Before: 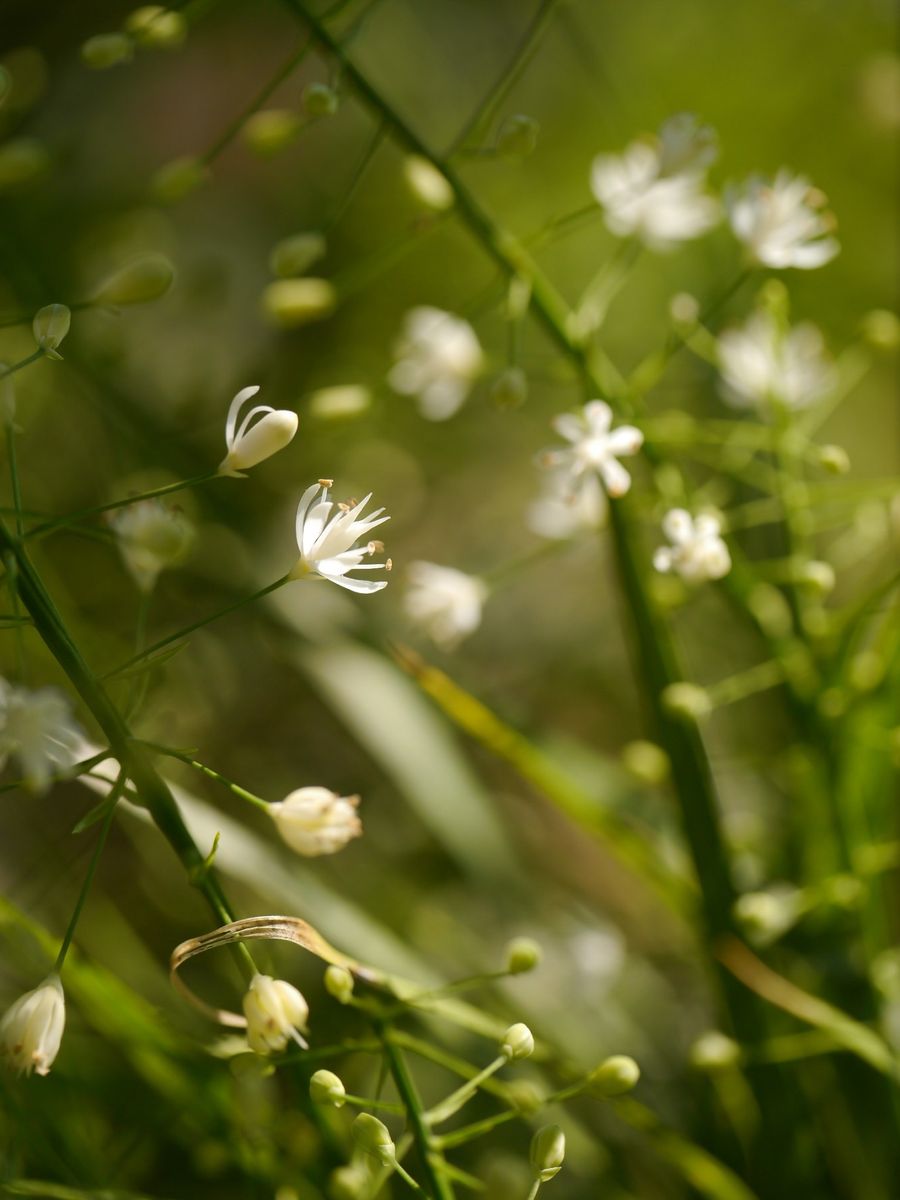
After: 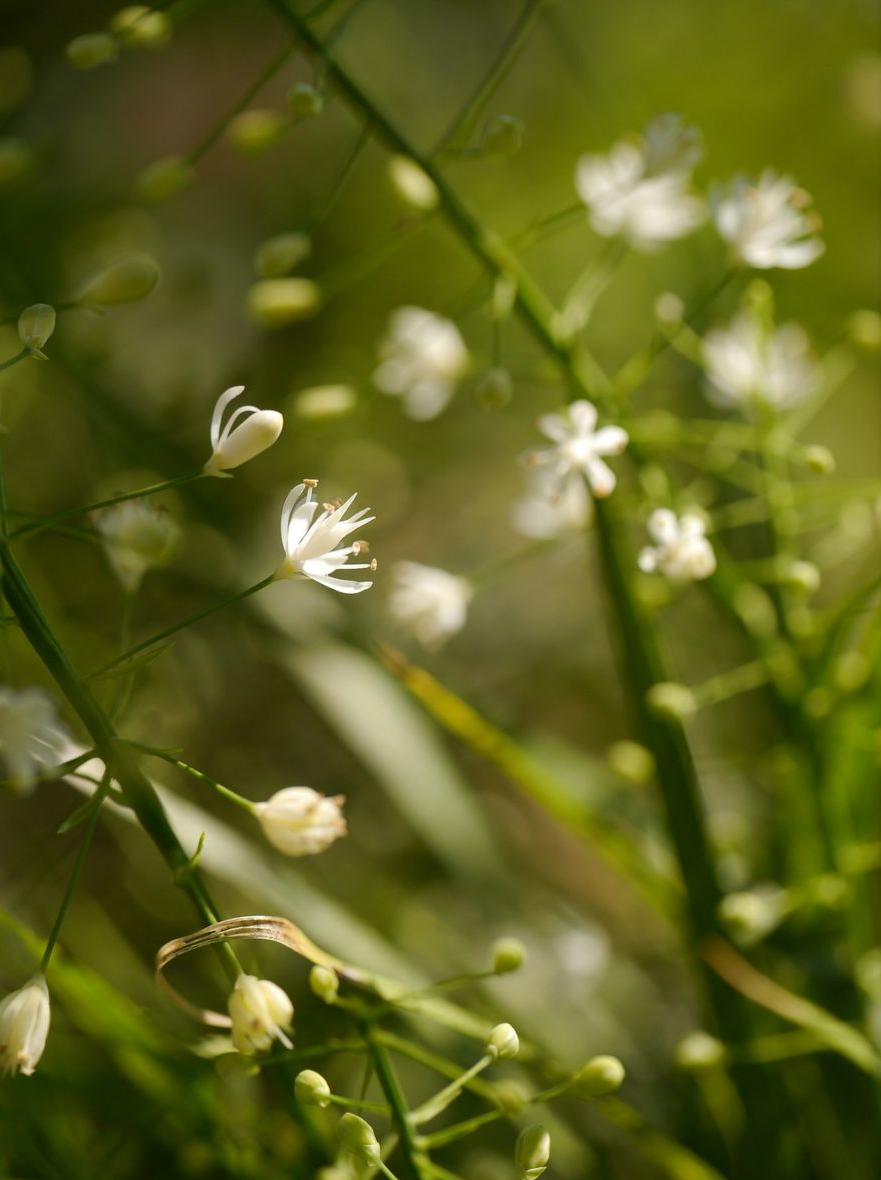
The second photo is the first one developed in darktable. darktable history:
crop: left 1.719%, right 0.287%, bottom 1.634%
tone equalizer: edges refinement/feathering 500, mask exposure compensation -1.57 EV, preserve details no
